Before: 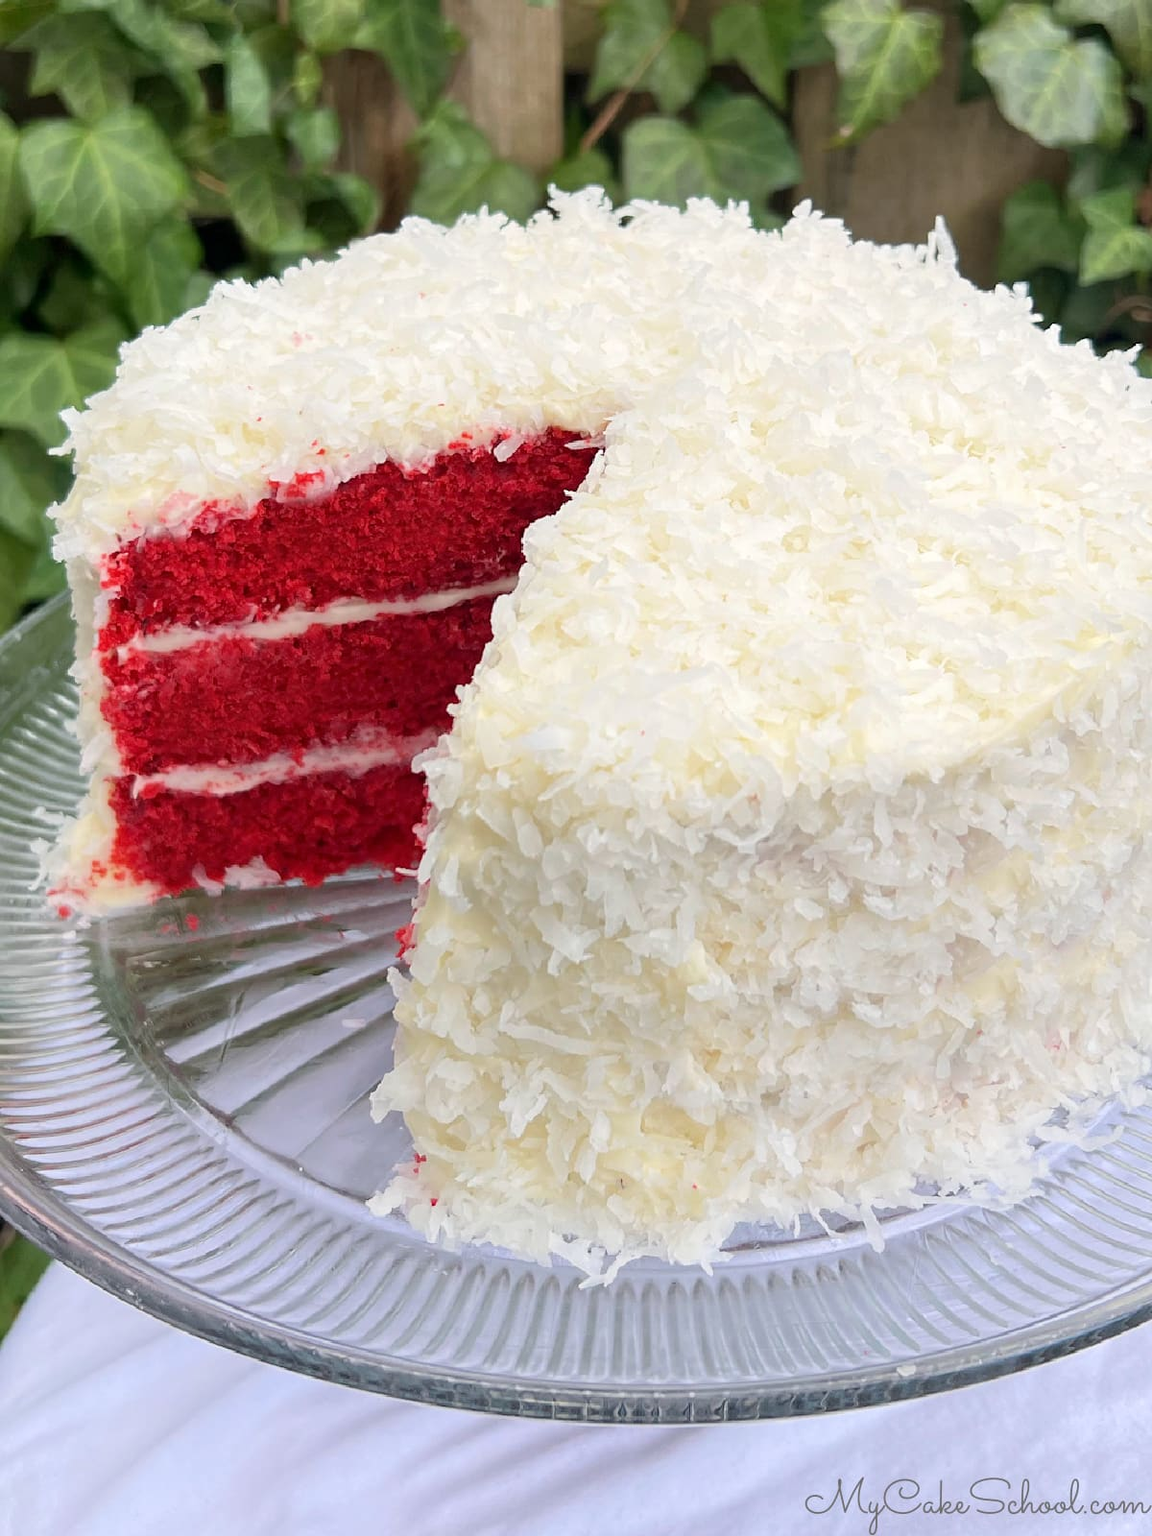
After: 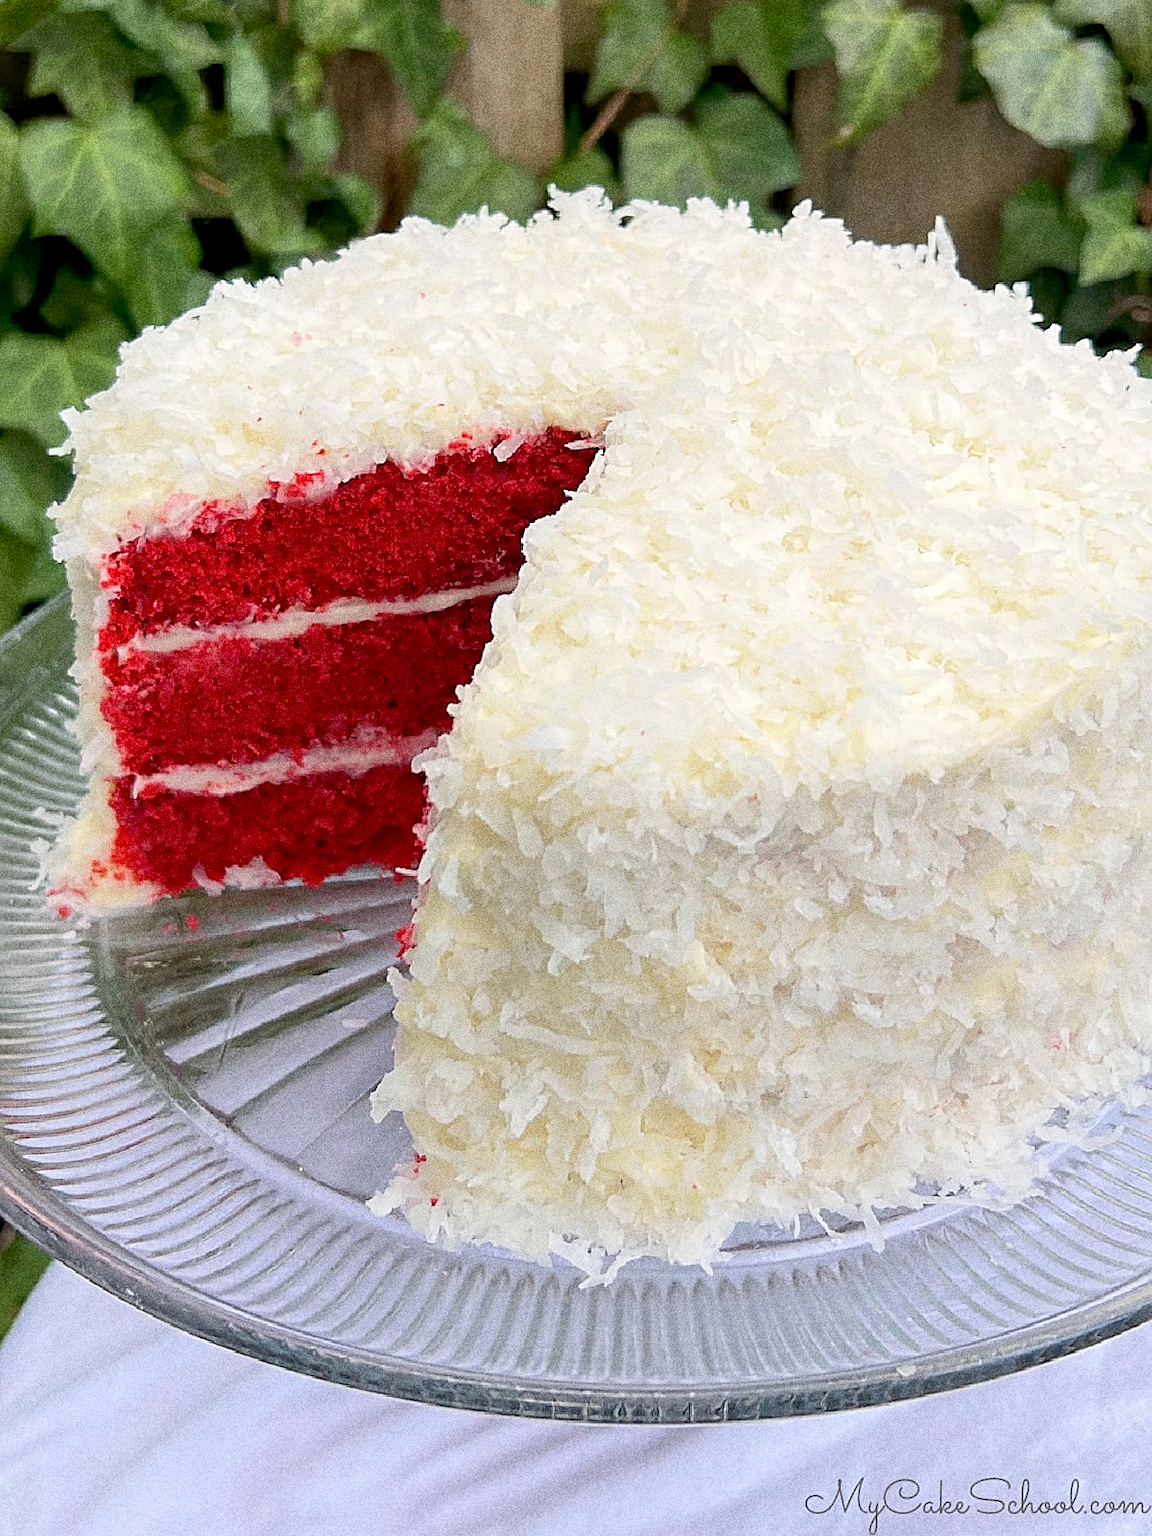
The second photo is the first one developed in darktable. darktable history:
sharpen: on, module defaults
exposure: black level correction 0.01, exposure 0.014 EV, compensate highlight preservation false
grain: coarseness 10.62 ISO, strength 55.56%
